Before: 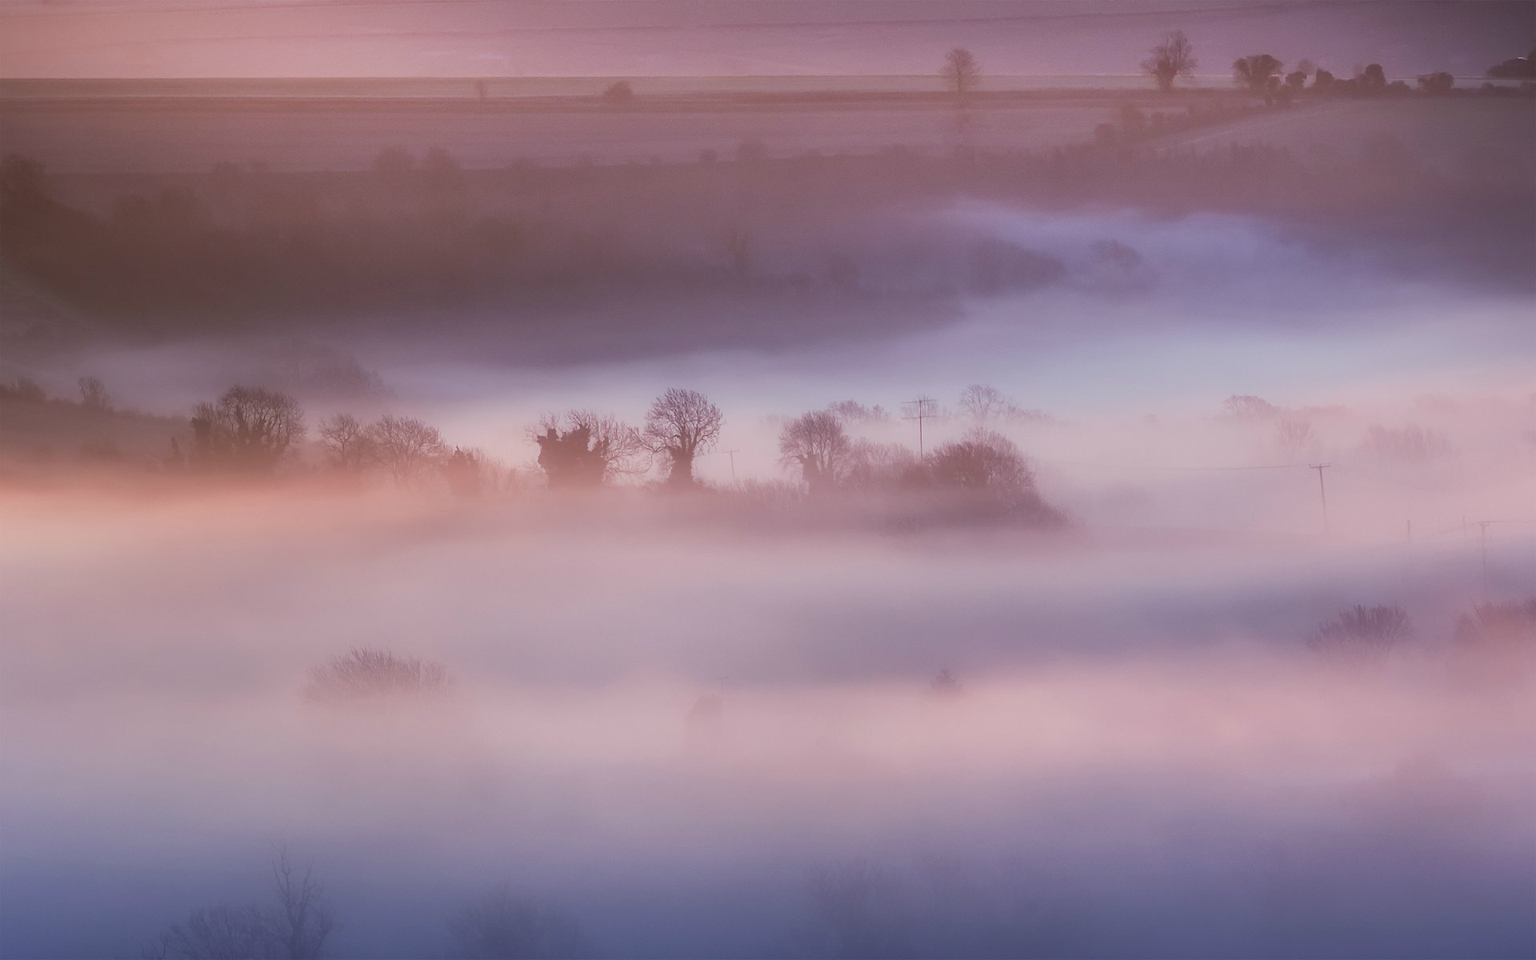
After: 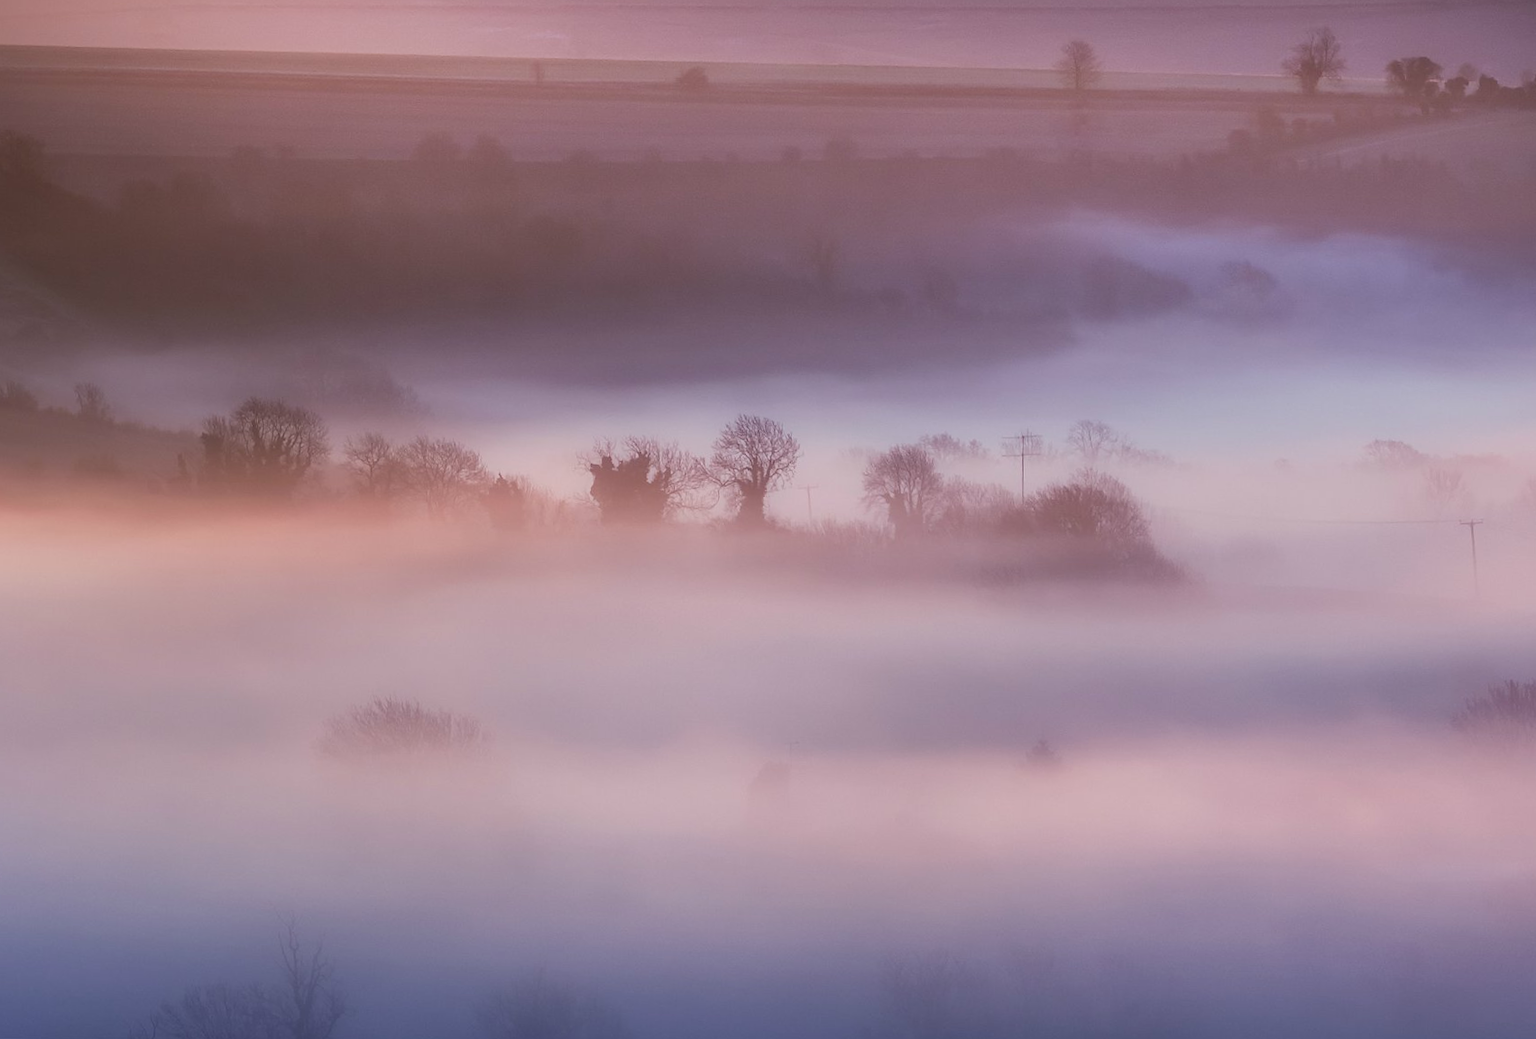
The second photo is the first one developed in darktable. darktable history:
crop: right 9.509%, bottom 0.031%
rotate and perspective: rotation 1.57°, crop left 0.018, crop right 0.982, crop top 0.039, crop bottom 0.961
